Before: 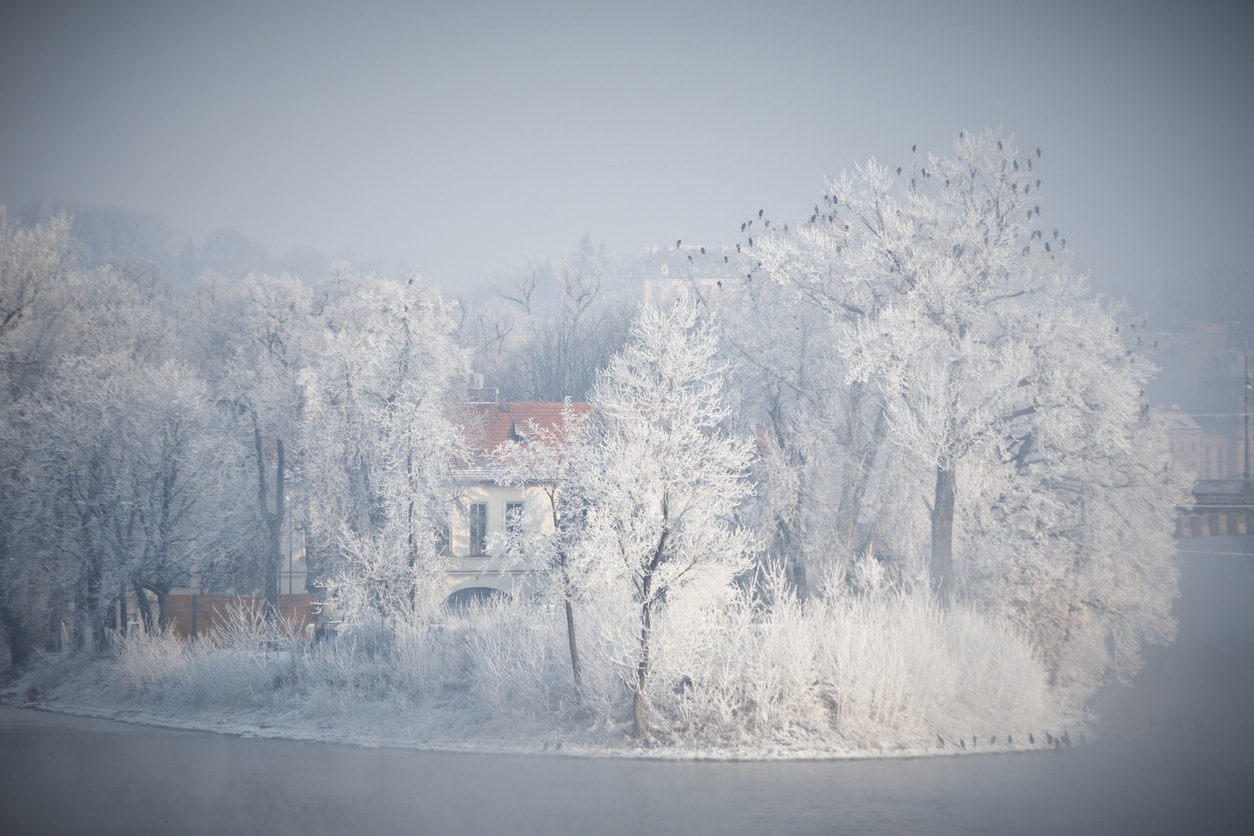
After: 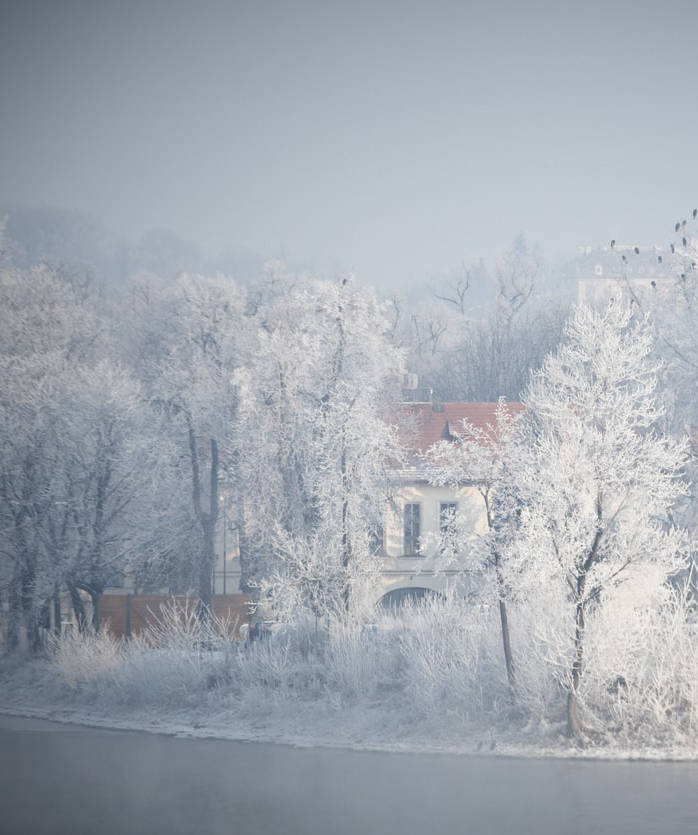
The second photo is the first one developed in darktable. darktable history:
crop: left 5.281%, right 39.021%
